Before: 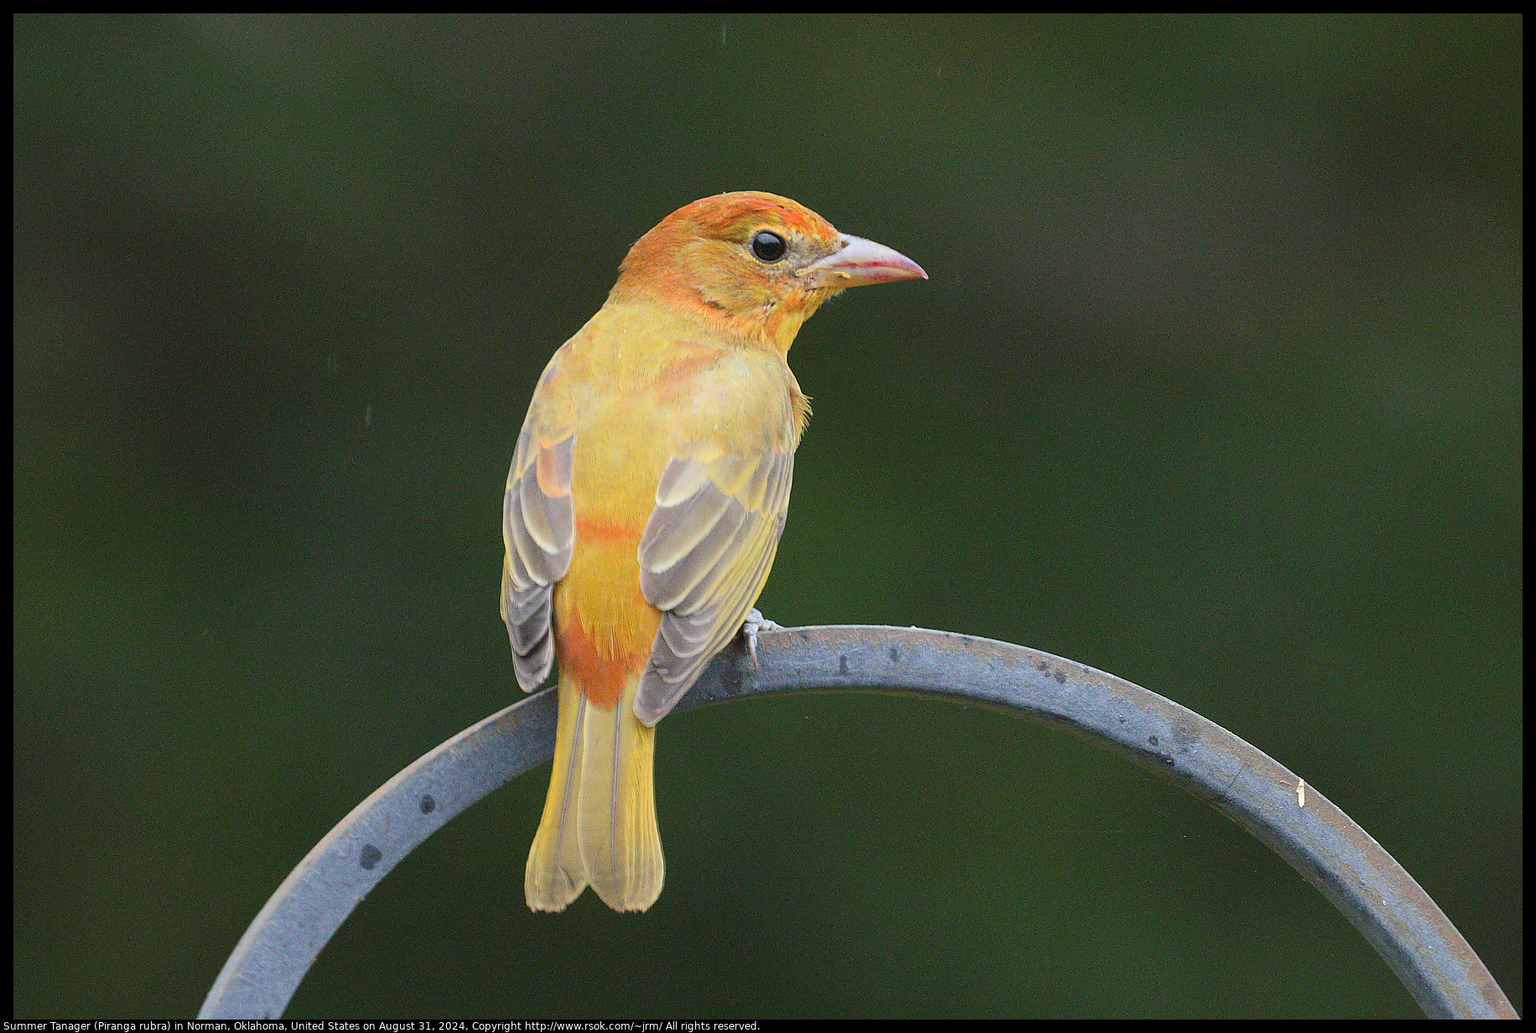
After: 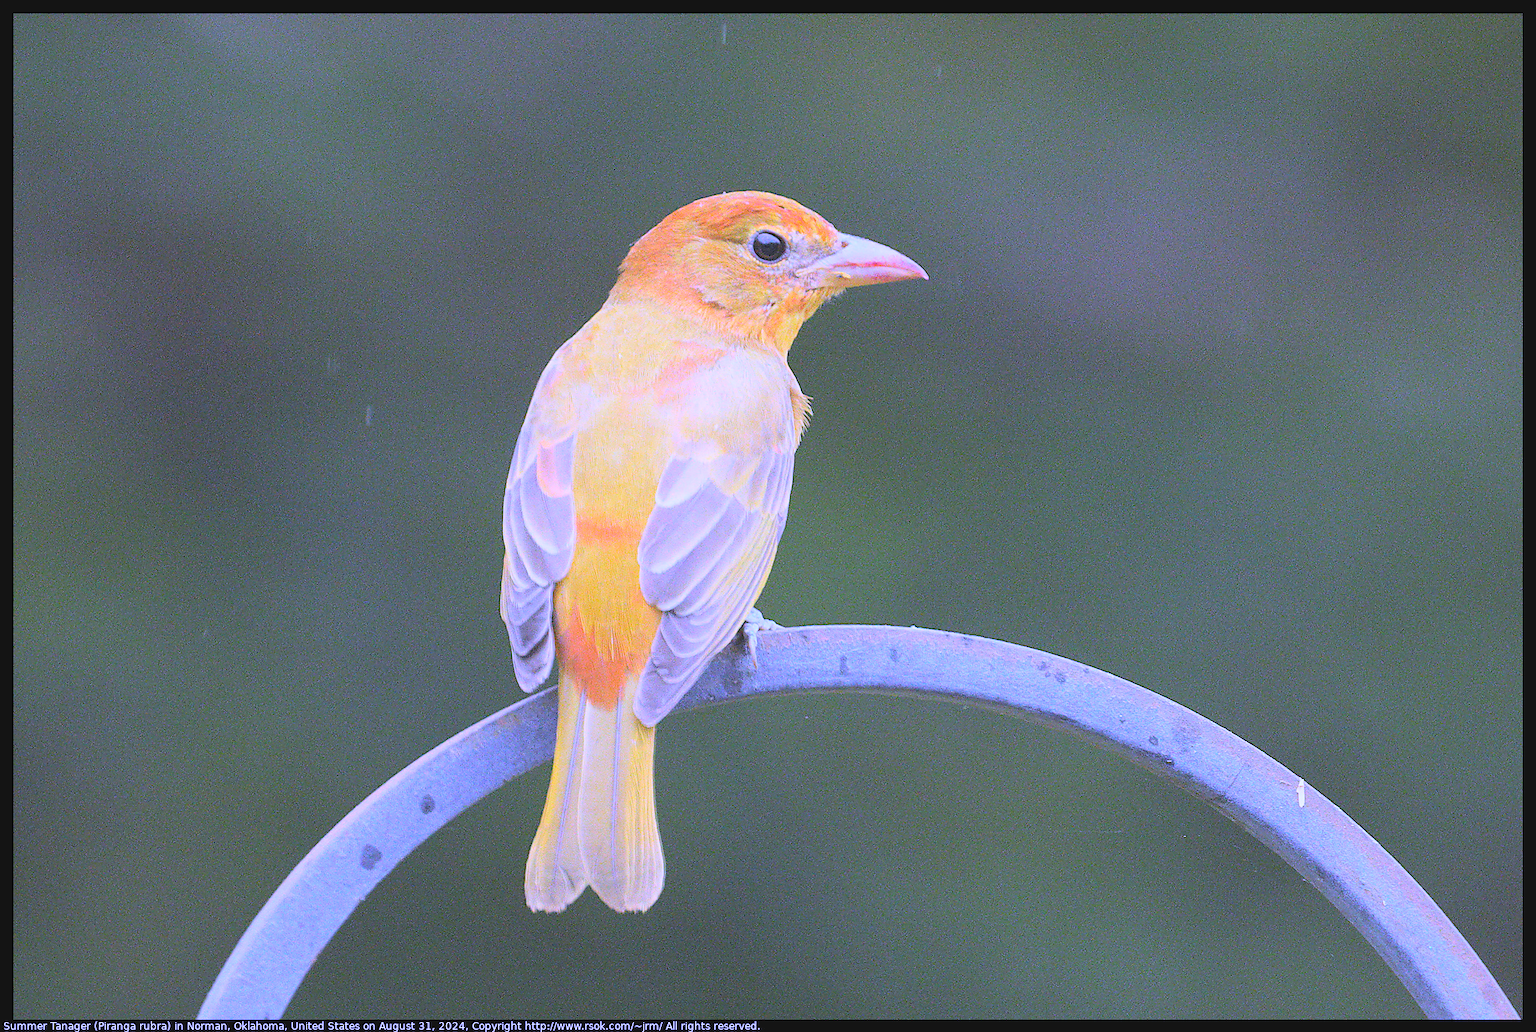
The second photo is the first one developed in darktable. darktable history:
global tonemap: drago (0.7, 100)
white balance: red 0.98, blue 1.61
exposure: black level correction -0.002, exposure 0.54 EV, compensate highlight preservation false
